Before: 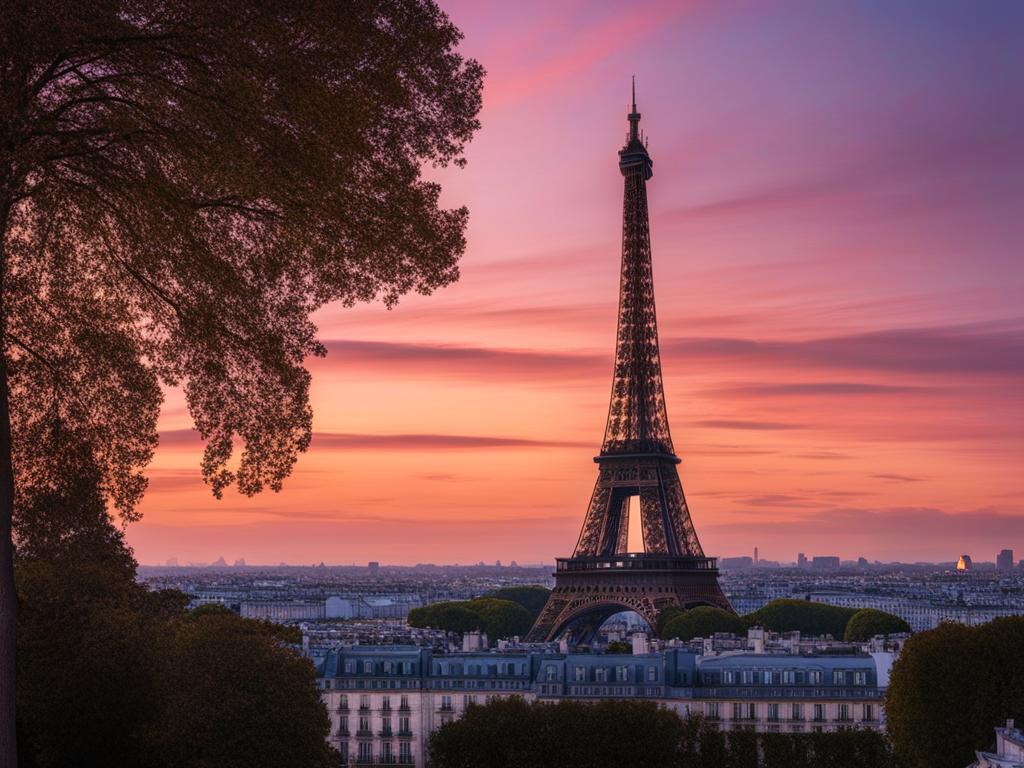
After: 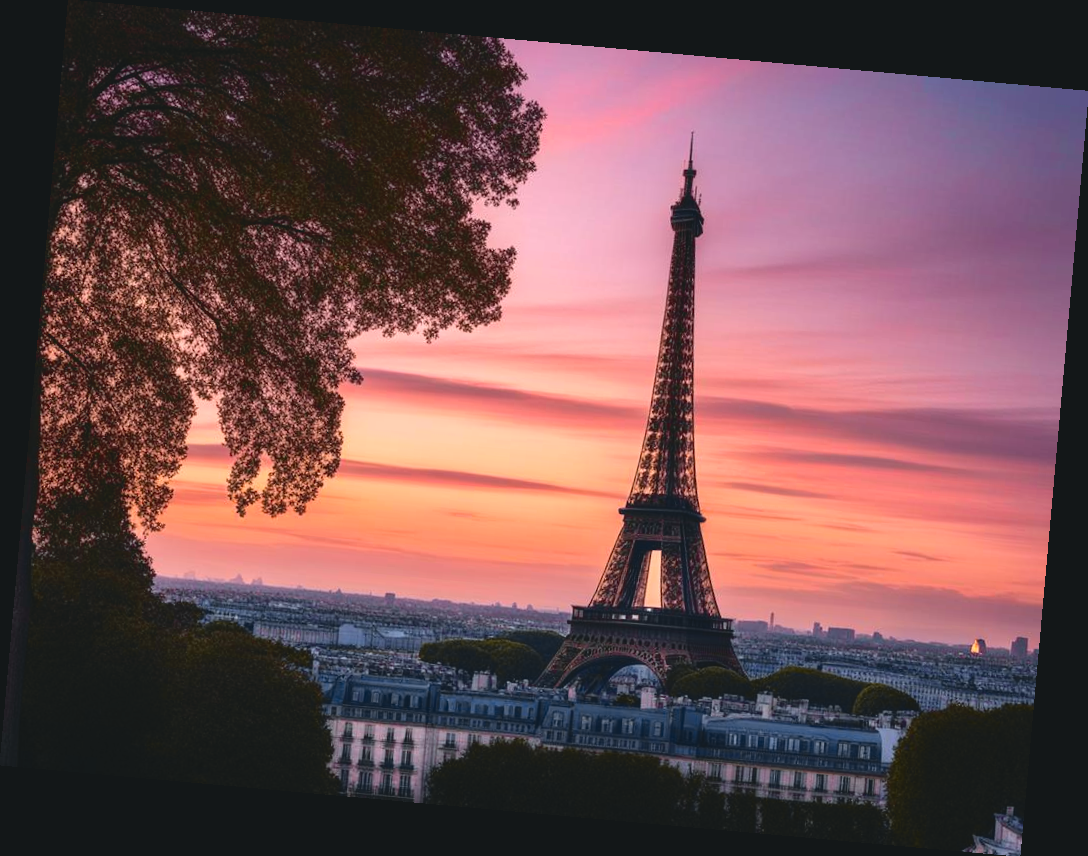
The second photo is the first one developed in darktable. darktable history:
rotate and perspective: rotation 5.12°, automatic cropping off
tone curve: curves: ch0 [(0, 0.074) (0.129, 0.136) (0.285, 0.301) (0.689, 0.764) (0.854, 0.926) (0.987, 0.977)]; ch1 [(0, 0) (0.337, 0.249) (0.434, 0.437) (0.485, 0.491) (0.515, 0.495) (0.566, 0.57) (0.625, 0.625) (0.764, 0.806) (1, 1)]; ch2 [(0, 0) (0.314, 0.301) (0.401, 0.411) (0.505, 0.499) (0.54, 0.54) (0.608, 0.613) (0.706, 0.735) (1, 1)], color space Lab, independent channels, preserve colors none
